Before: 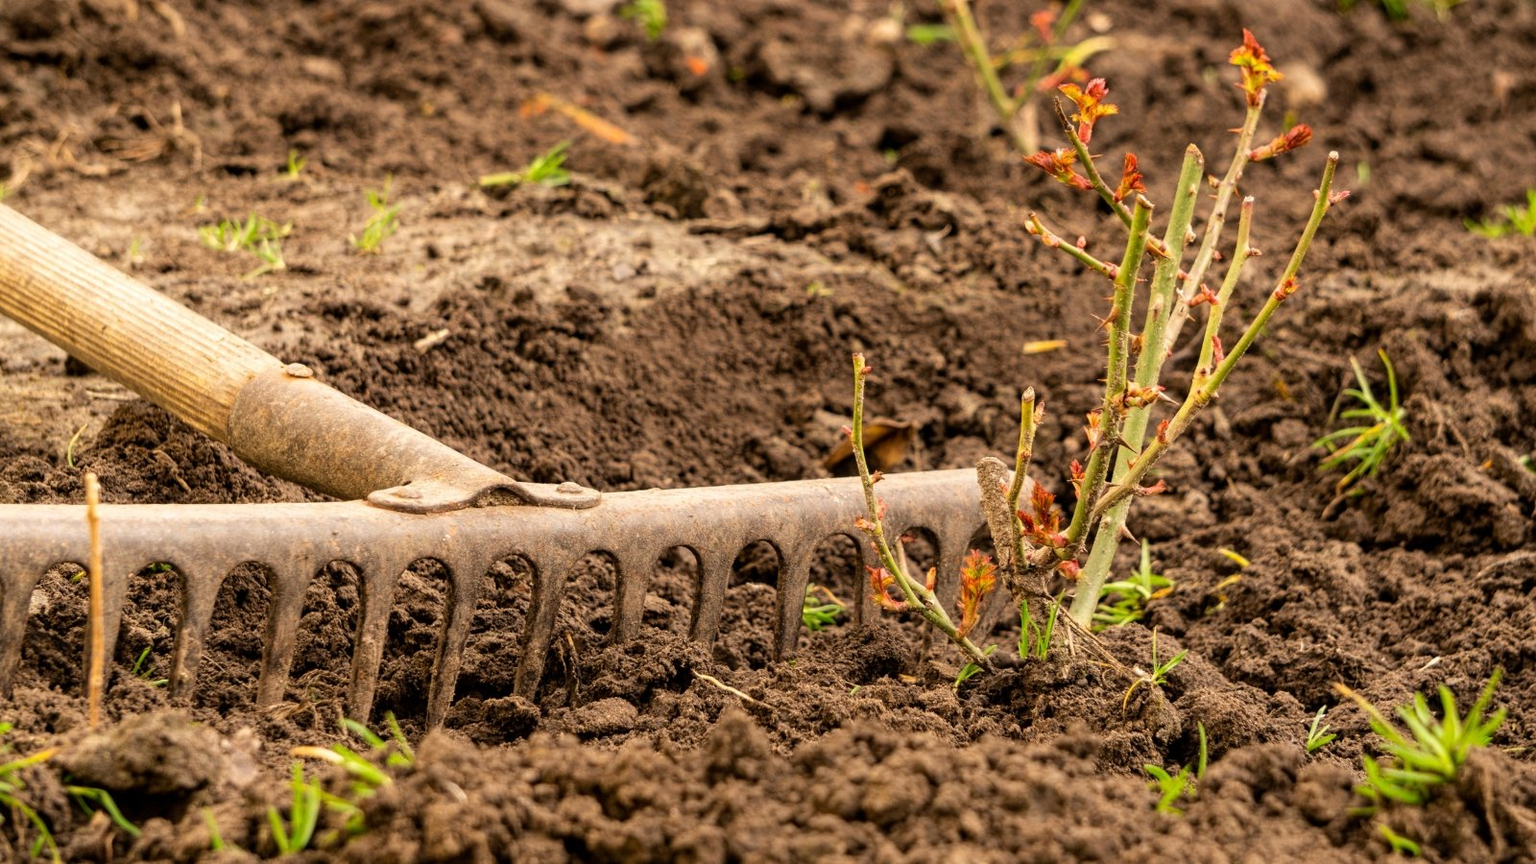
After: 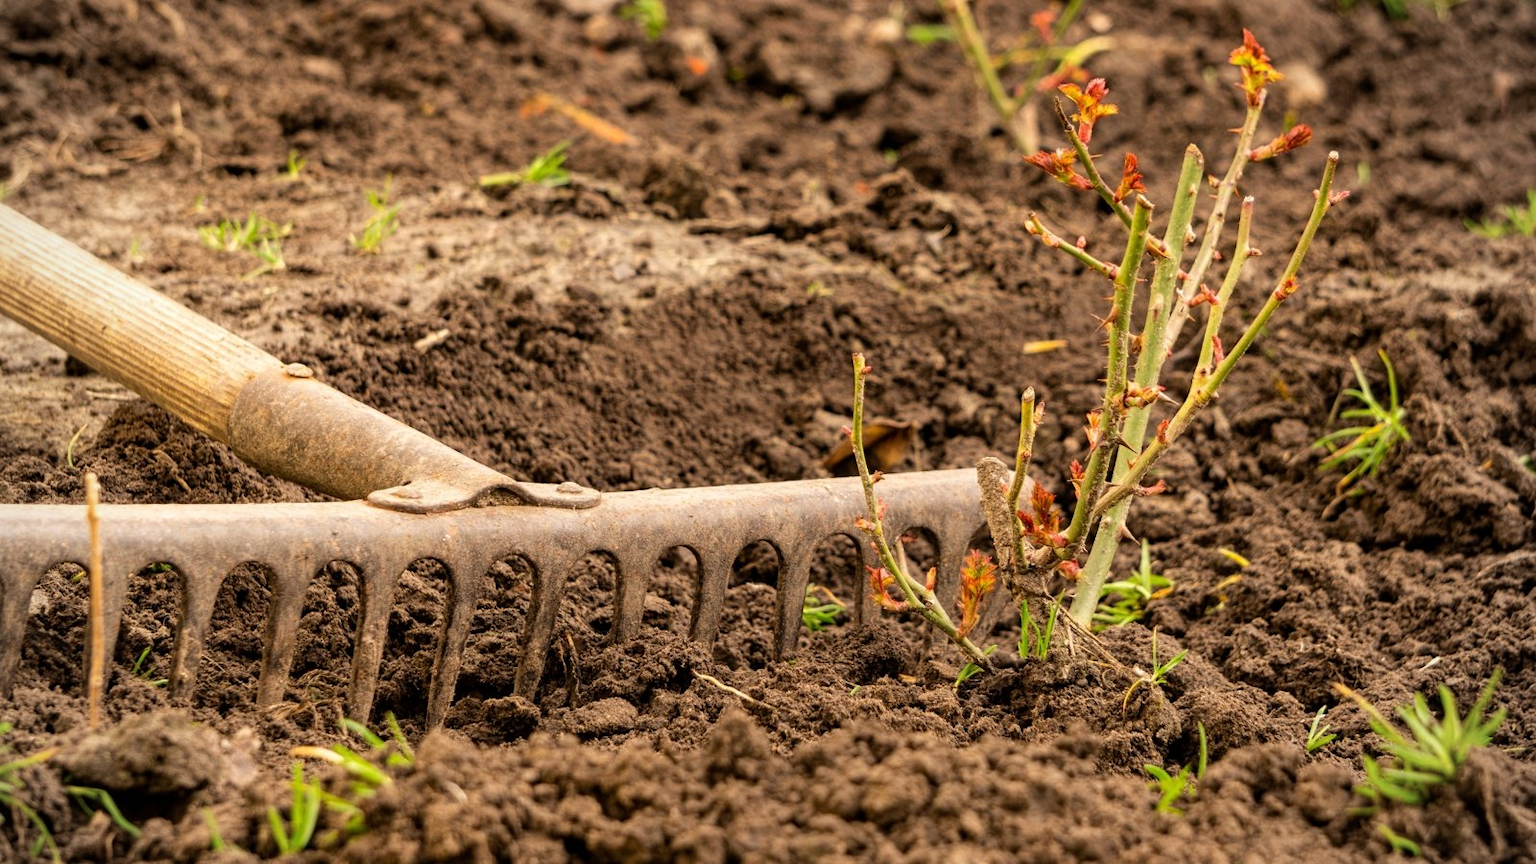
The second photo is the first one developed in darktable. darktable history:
vignetting: fall-off radius 81.94%
shadows and highlights: shadows 20.55, highlights -20.99, soften with gaussian
